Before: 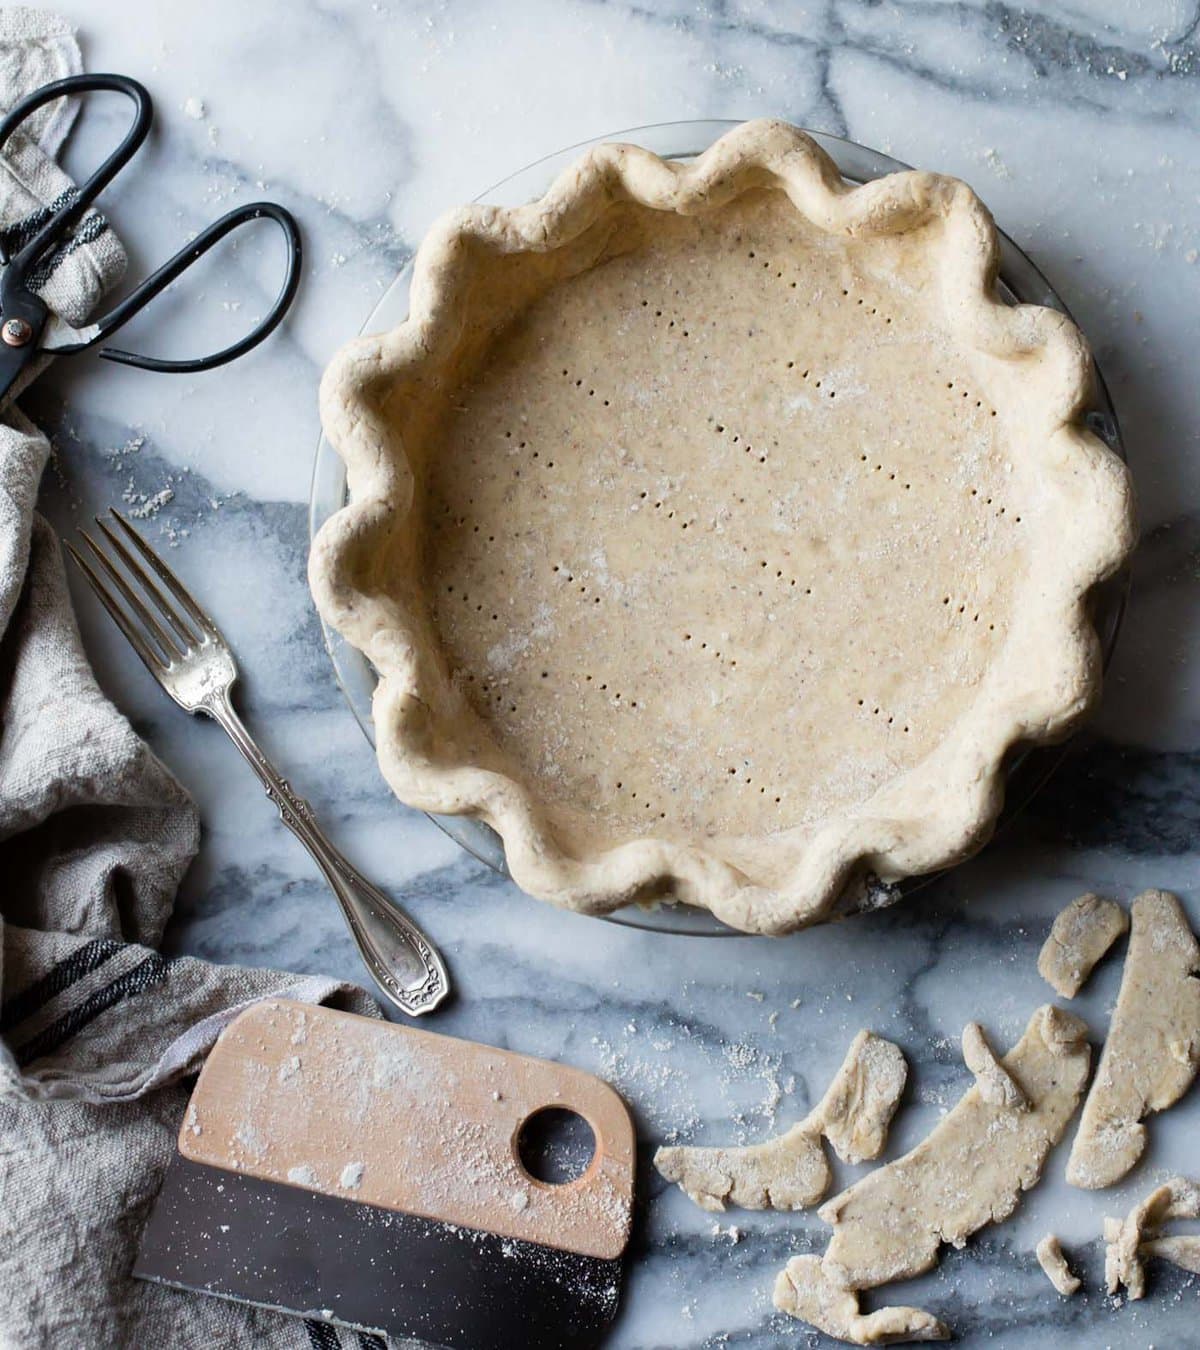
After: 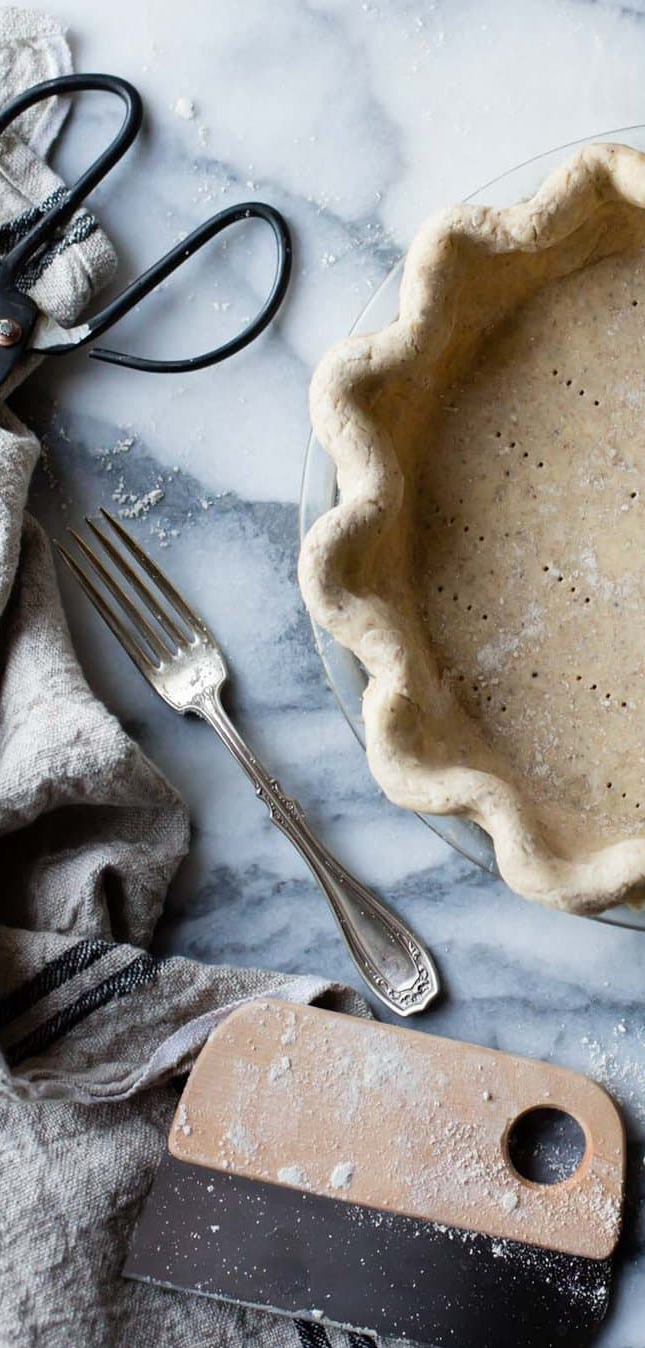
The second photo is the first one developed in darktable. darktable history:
crop: left 0.837%, right 45.35%, bottom 0.09%
